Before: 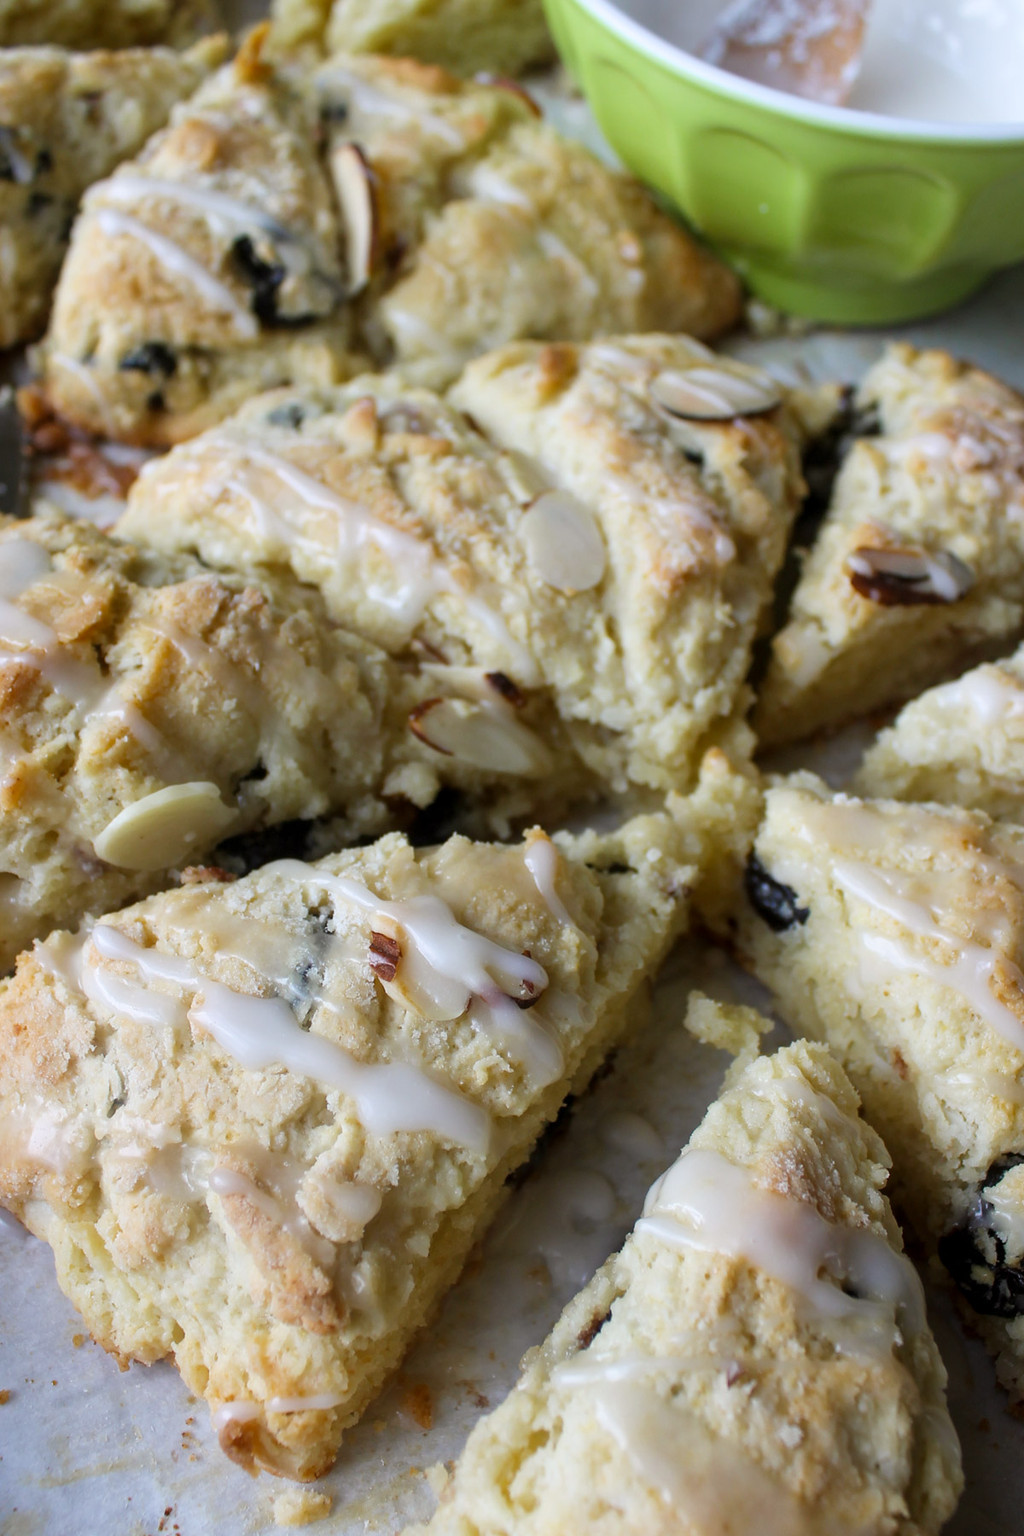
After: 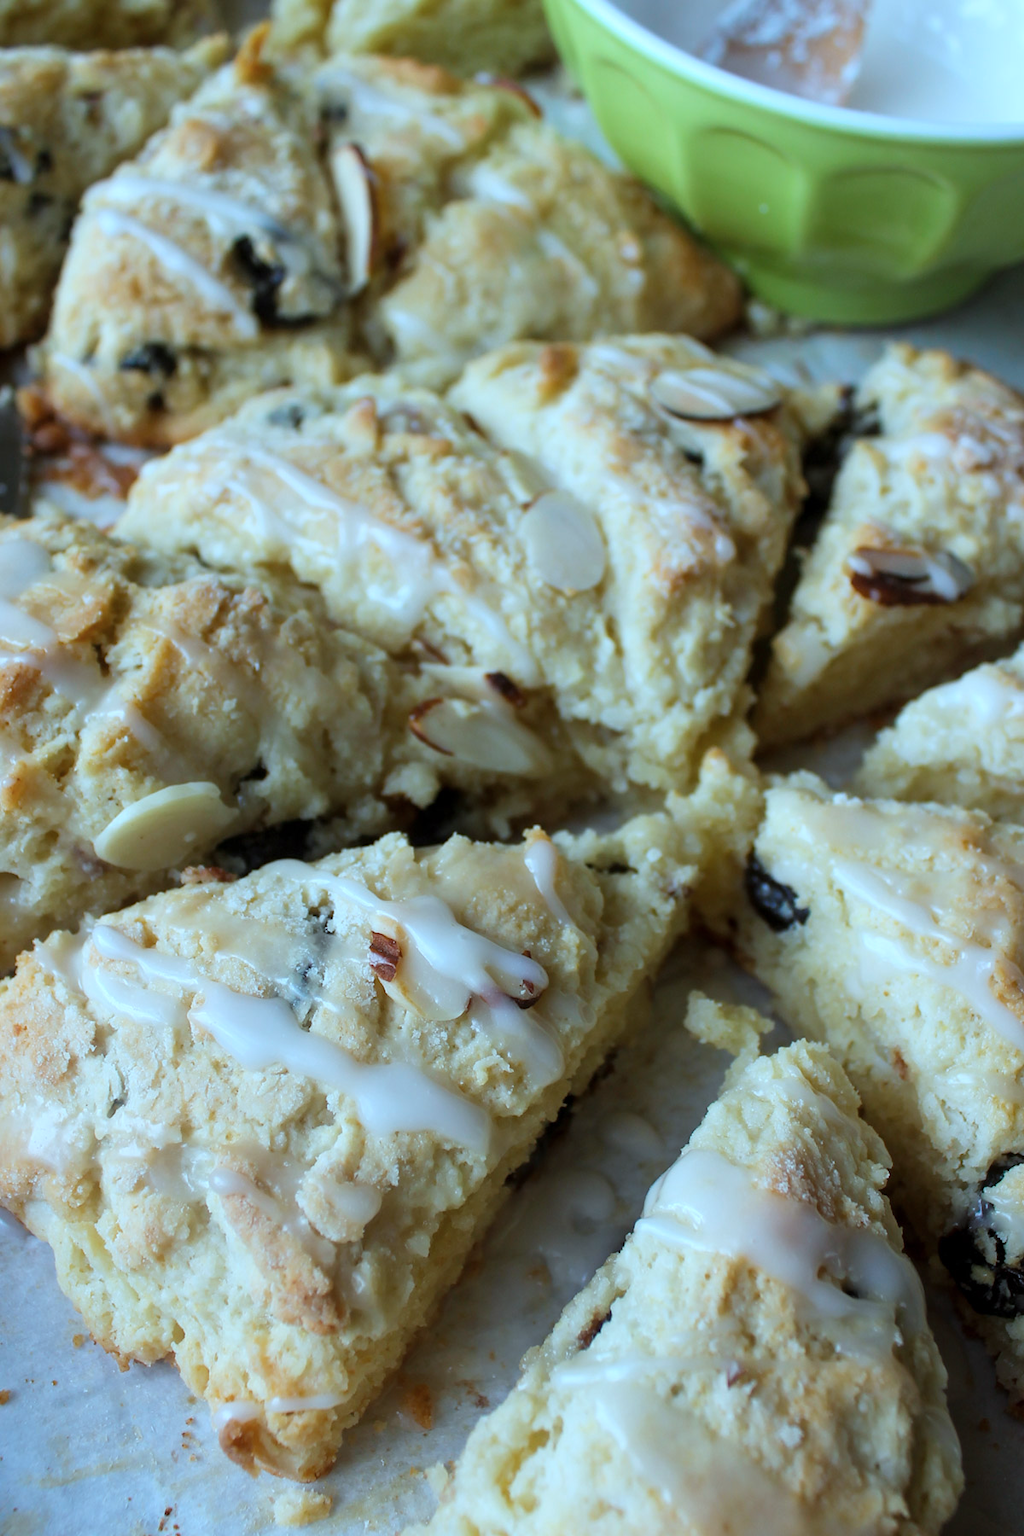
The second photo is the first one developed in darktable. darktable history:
color correction: highlights a* -11.6, highlights b* -15.66
